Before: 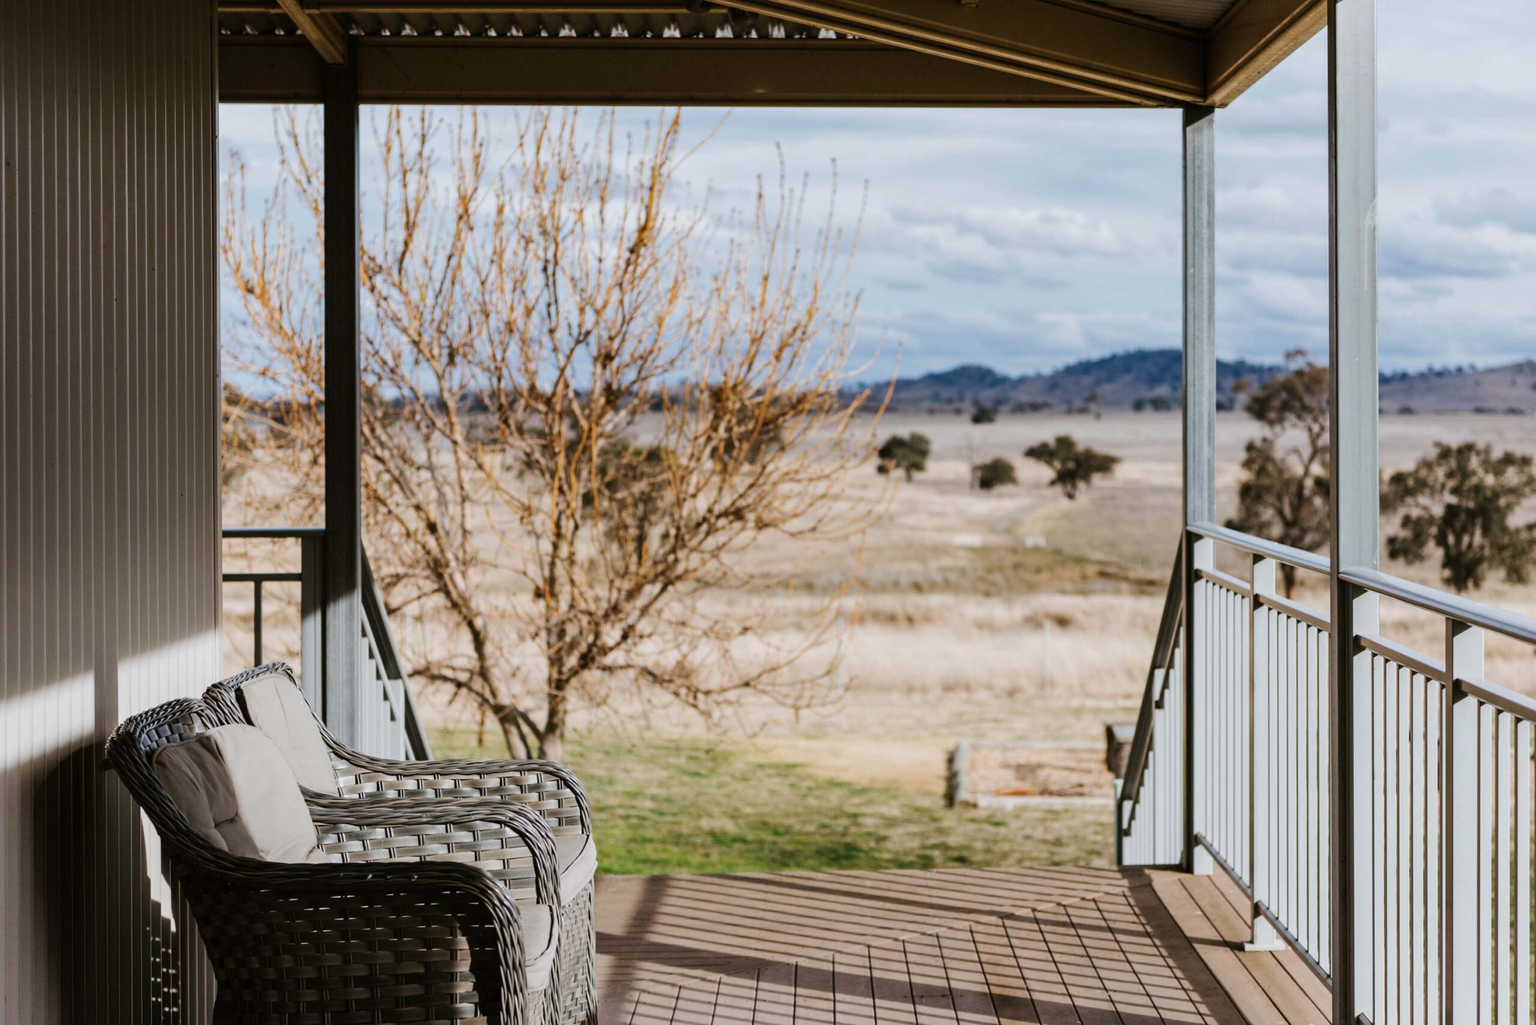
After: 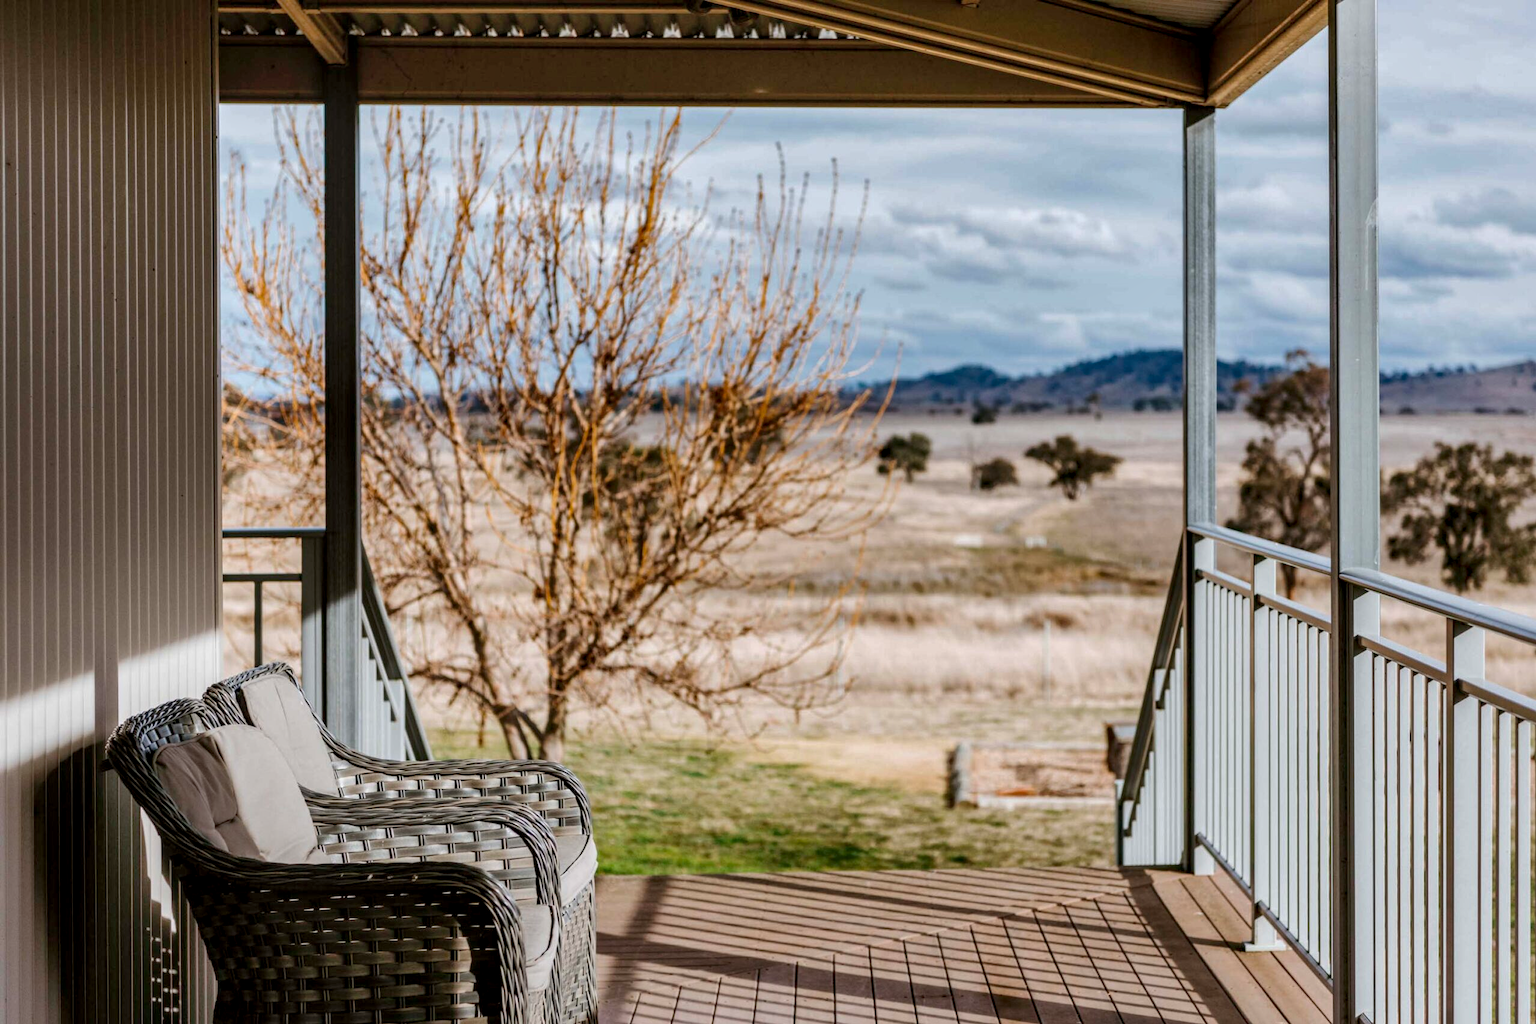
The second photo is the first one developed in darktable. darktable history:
shadows and highlights: on, module defaults
local contrast: highlights 59%, detail 145%
